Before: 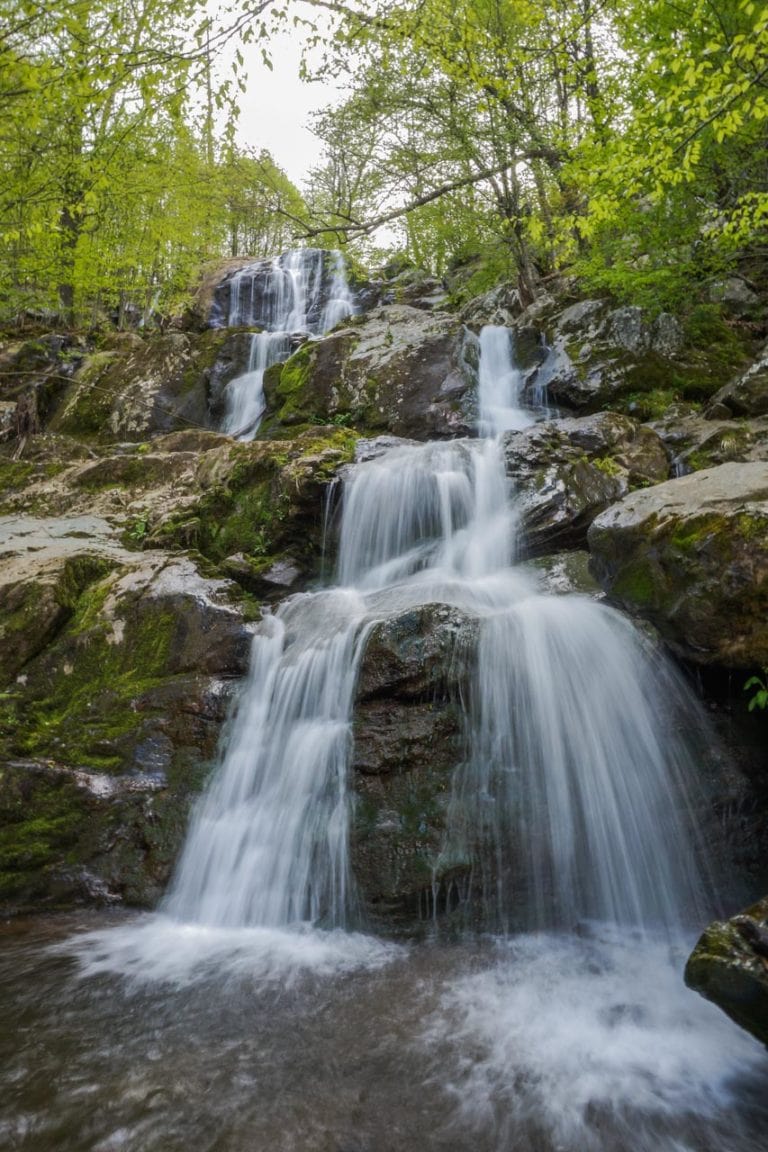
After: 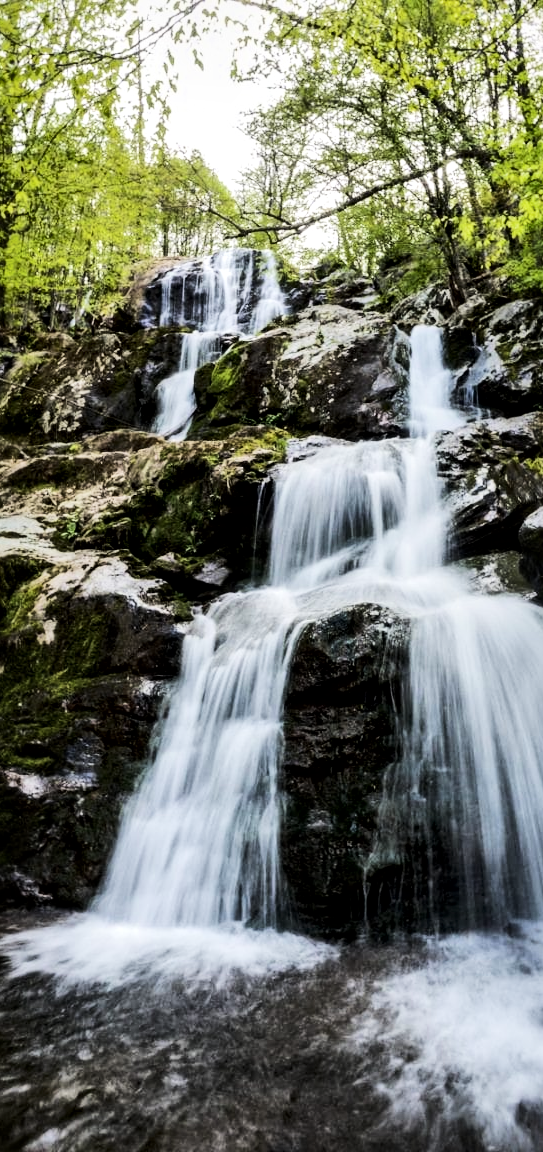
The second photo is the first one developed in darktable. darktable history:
filmic rgb: black relative exposure -7.5 EV, white relative exposure 5 EV, hardness 3.31, contrast 1.3, contrast in shadows safe
tone equalizer: -8 EV -1.08 EV, -7 EV -1.01 EV, -6 EV -0.867 EV, -5 EV -0.578 EV, -3 EV 0.578 EV, -2 EV 0.867 EV, -1 EV 1.01 EV, +0 EV 1.08 EV, edges refinement/feathering 500, mask exposure compensation -1.57 EV, preserve details no
local contrast: mode bilateral grid, contrast 25, coarseness 47, detail 151%, midtone range 0.2
crop and rotate: left 9.061%, right 20.142%
